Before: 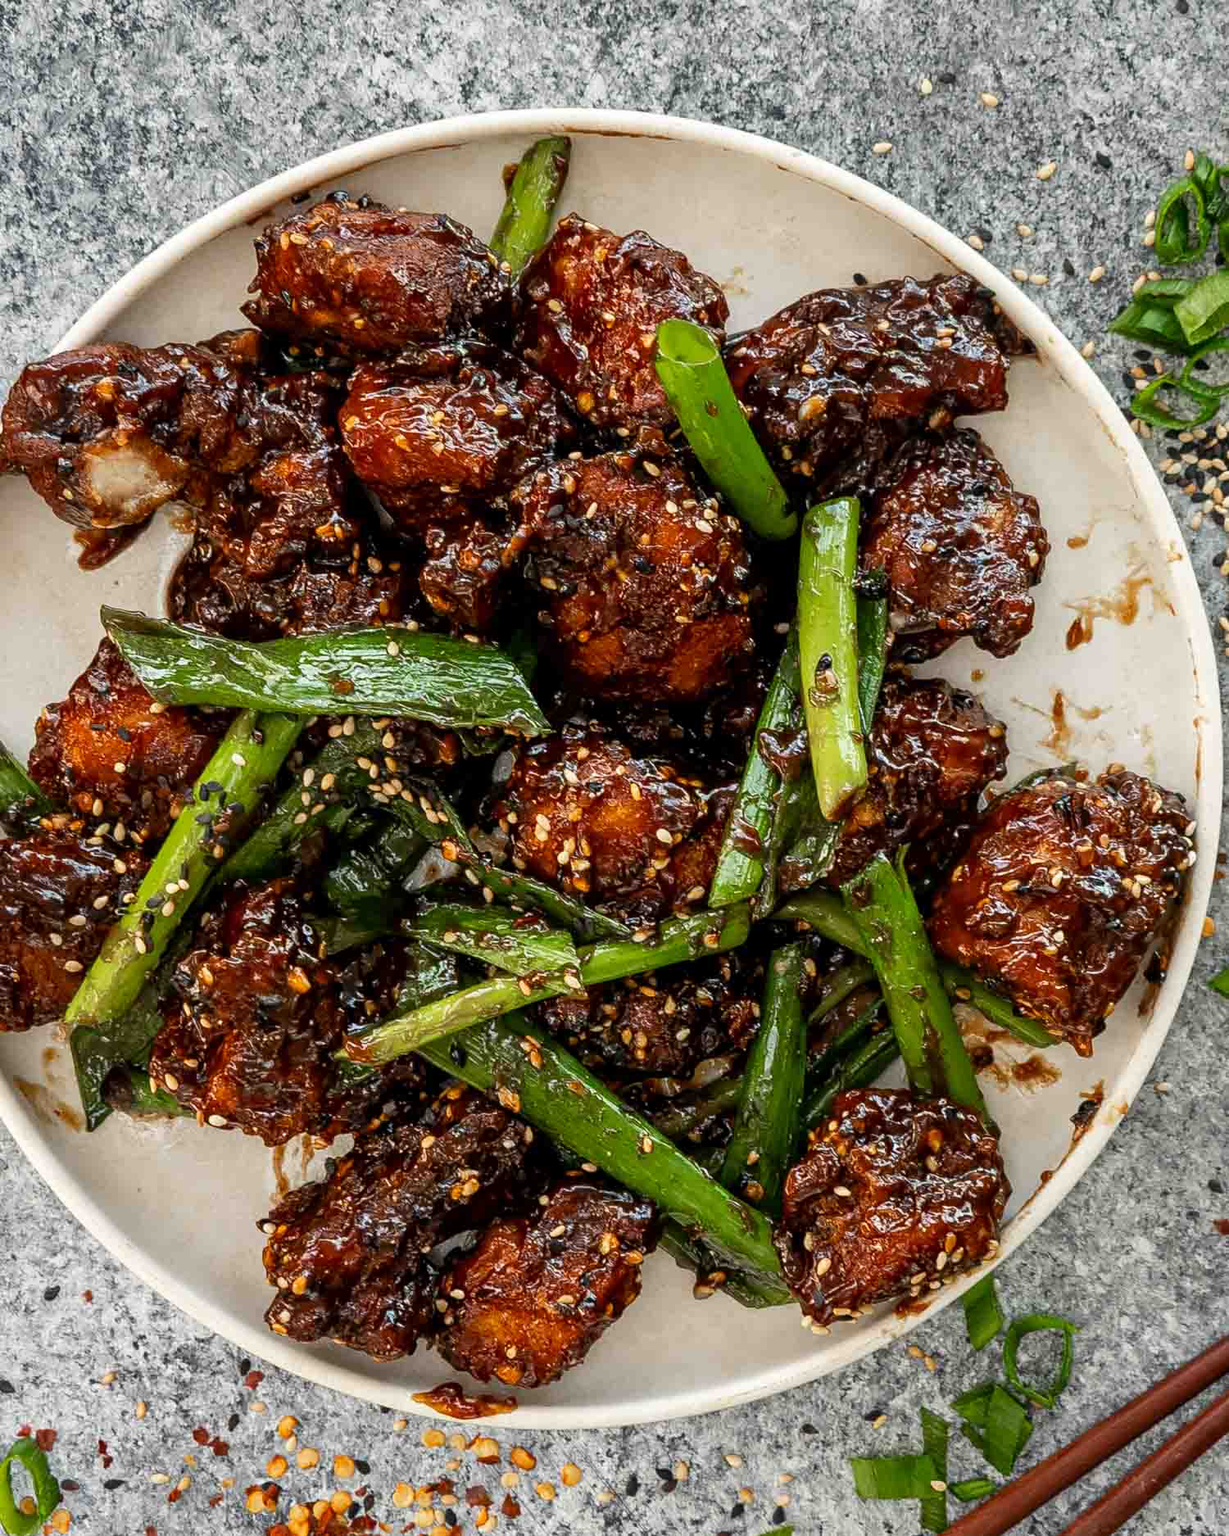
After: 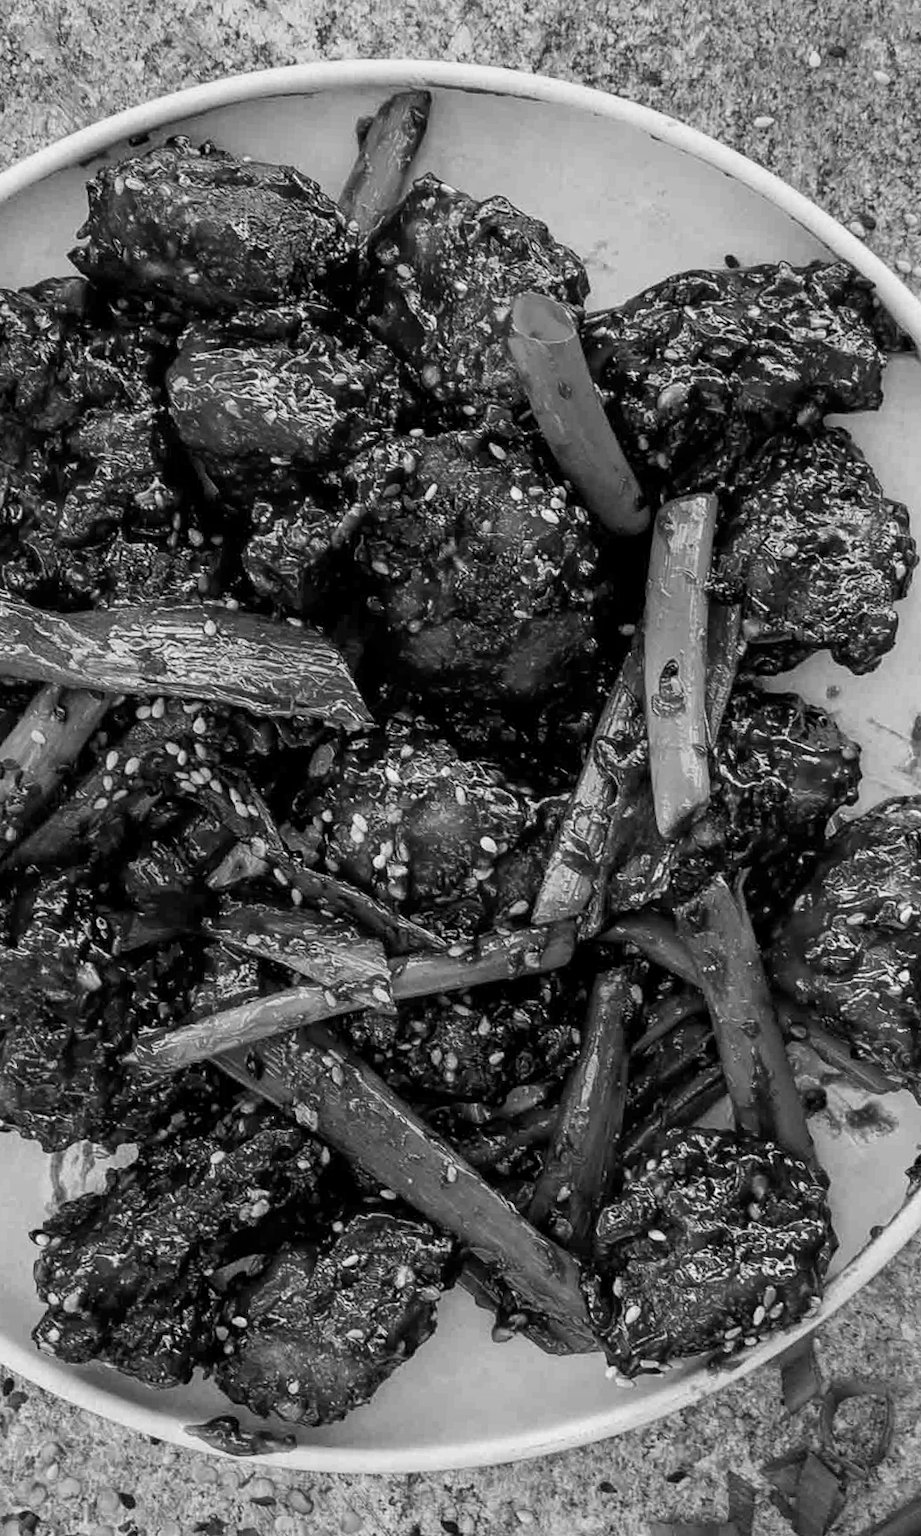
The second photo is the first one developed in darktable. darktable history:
monochrome: a 26.22, b 42.67, size 0.8
crop and rotate: angle -3.27°, left 14.277%, top 0.028%, right 10.766%, bottom 0.028%
color contrast: green-magenta contrast 0.85, blue-yellow contrast 1.25, unbound 0
color balance rgb: linear chroma grading › global chroma 15%, perceptual saturation grading › global saturation 30%
